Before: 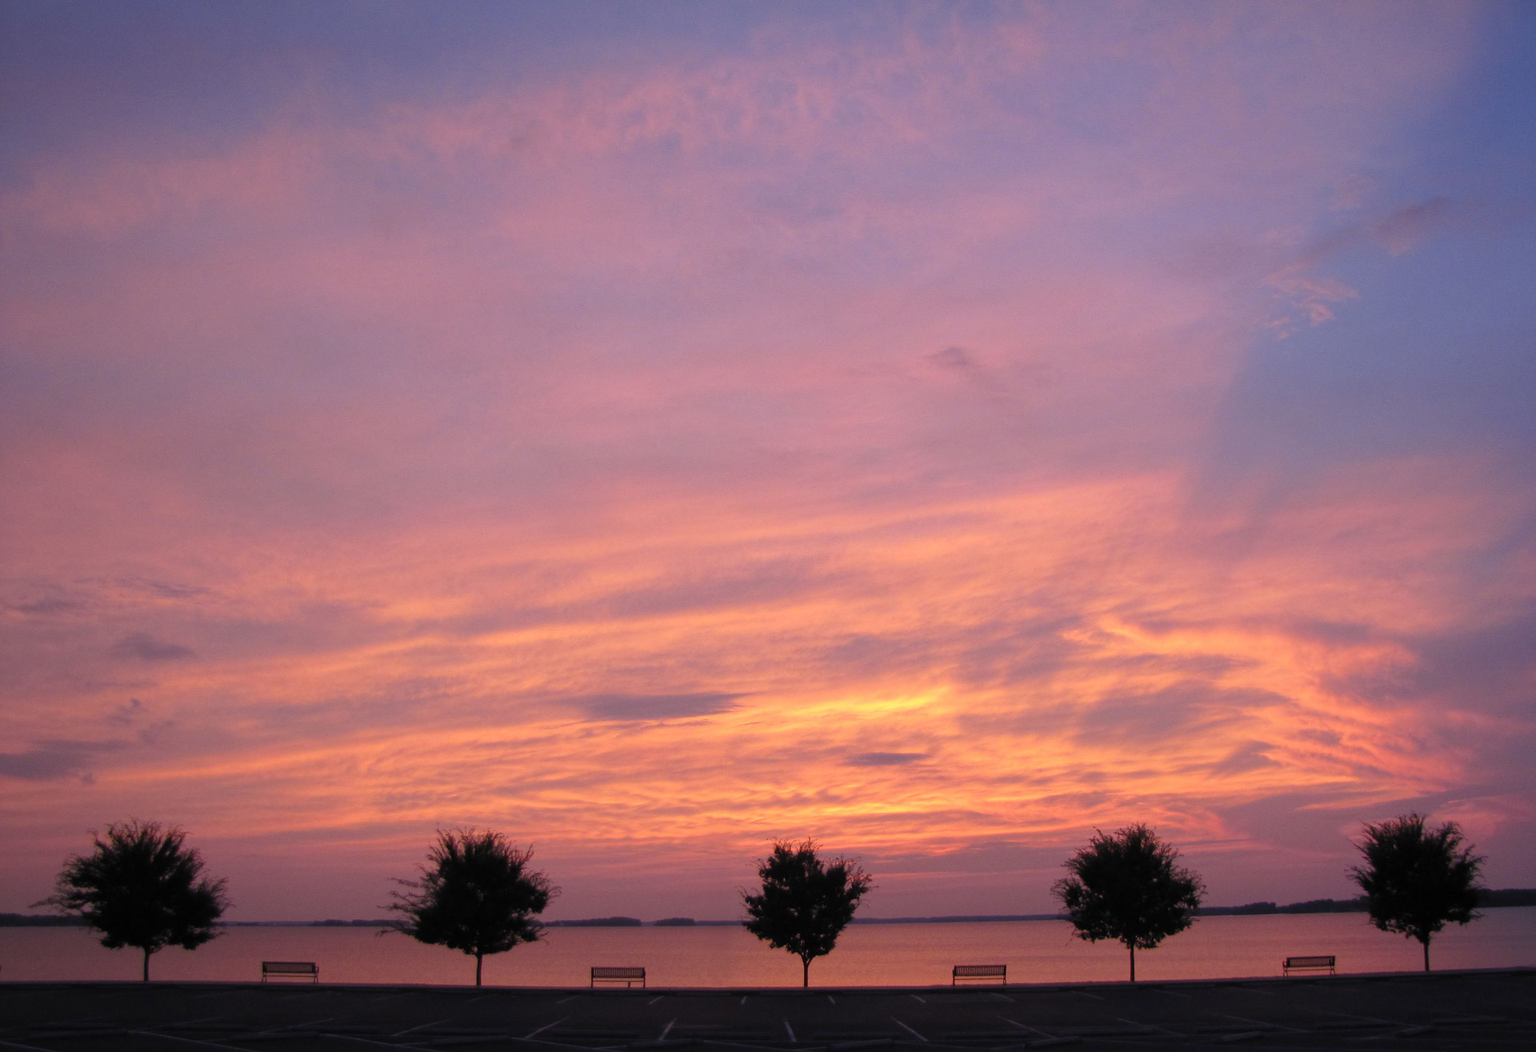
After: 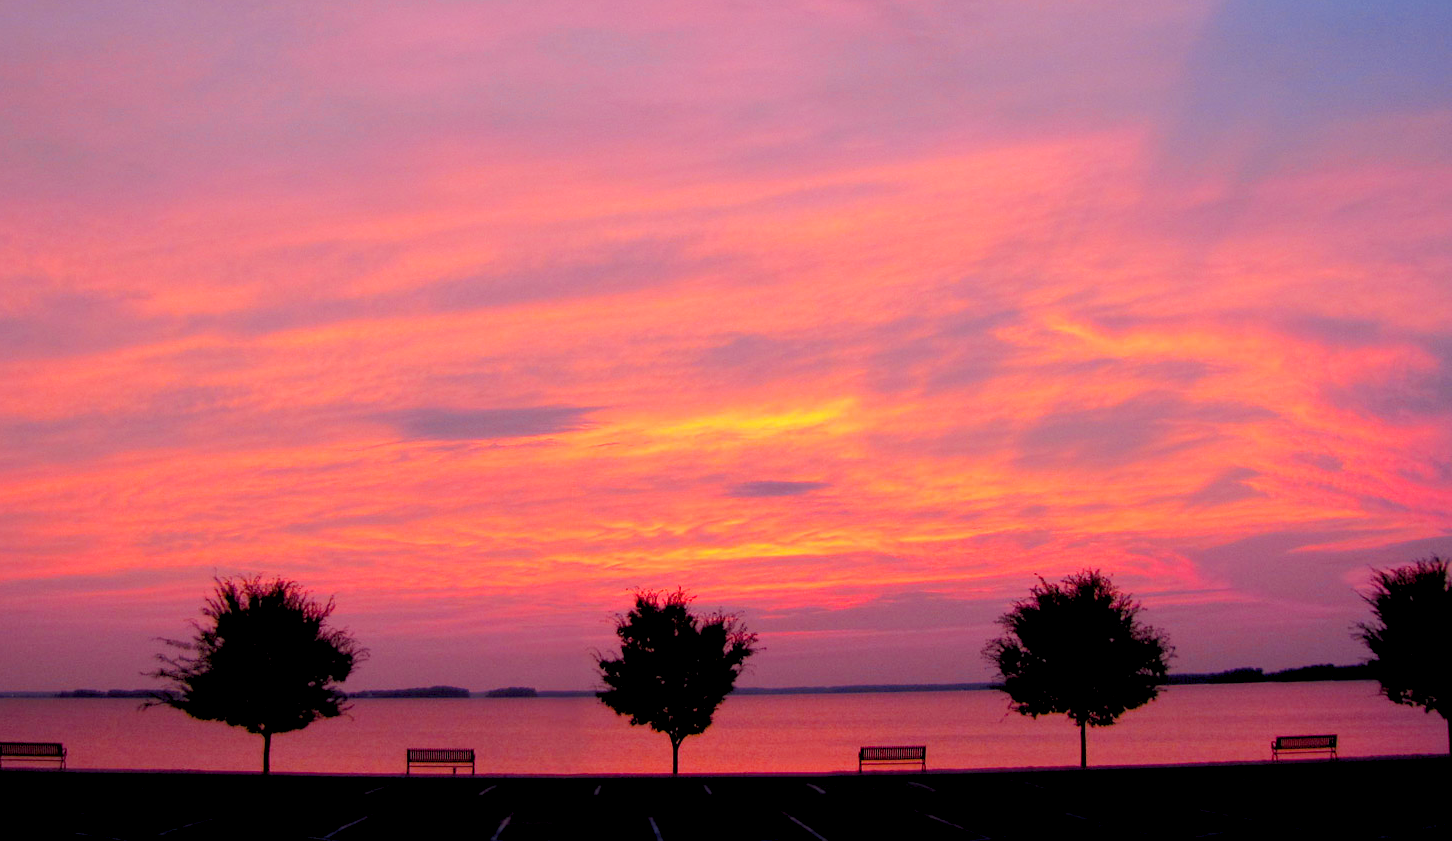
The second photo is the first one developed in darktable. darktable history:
color balance rgb: power › hue 330.1°, global offset › luminance -1.43%, linear chroma grading › shadows 19.755%, linear chroma grading › highlights 2.869%, linear chroma grading › mid-tones 9.98%, perceptual saturation grading › global saturation 19.818%, perceptual brilliance grading › mid-tones 10.726%, perceptual brilliance grading › shadows 14.267%
color zones: curves: ch1 [(0.309, 0.524) (0.41, 0.329) (0.508, 0.509)]; ch2 [(0.25, 0.457) (0.75, 0.5)]
crop and rotate: left 17.321%, top 35.088%, right 7.025%, bottom 0.95%
